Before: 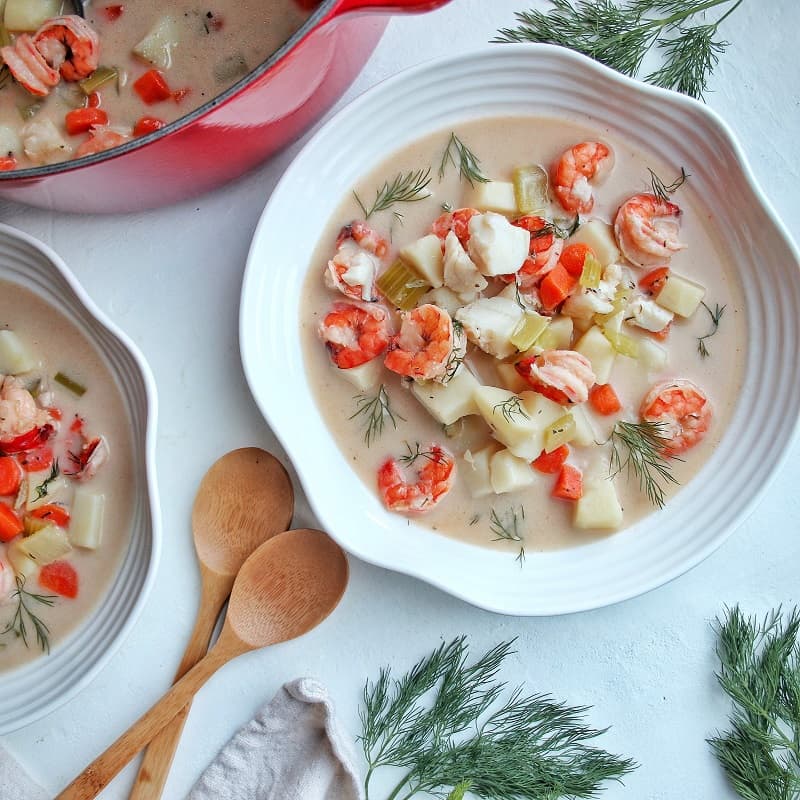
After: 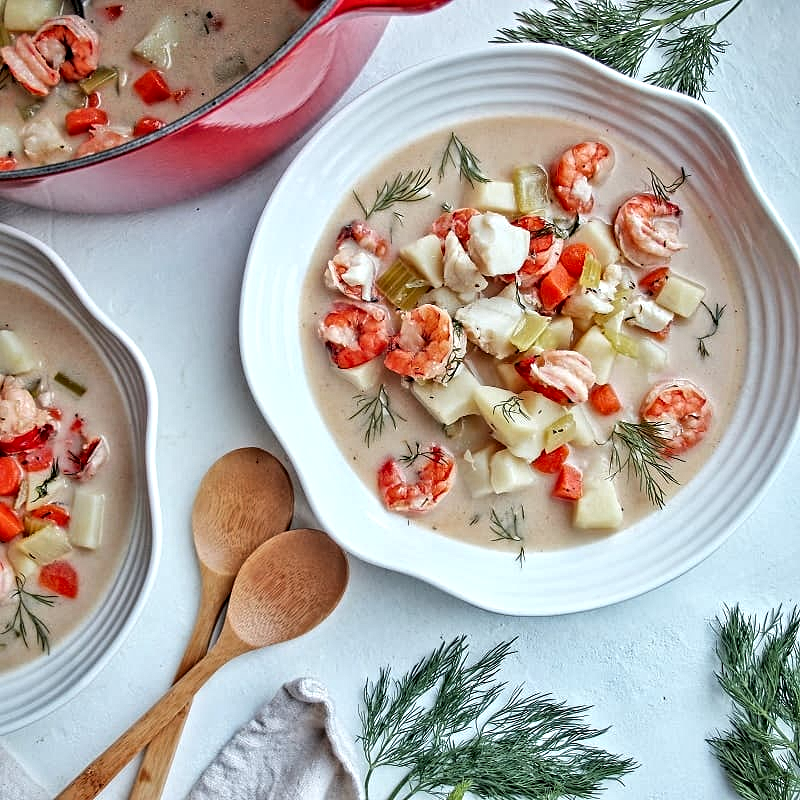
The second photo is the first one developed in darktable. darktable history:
contrast equalizer: y [[0.506, 0.531, 0.562, 0.606, 0.638, 0.669], [0.5 ×6], [0.5 ×6], [0 ×6], [0 ×6]]
